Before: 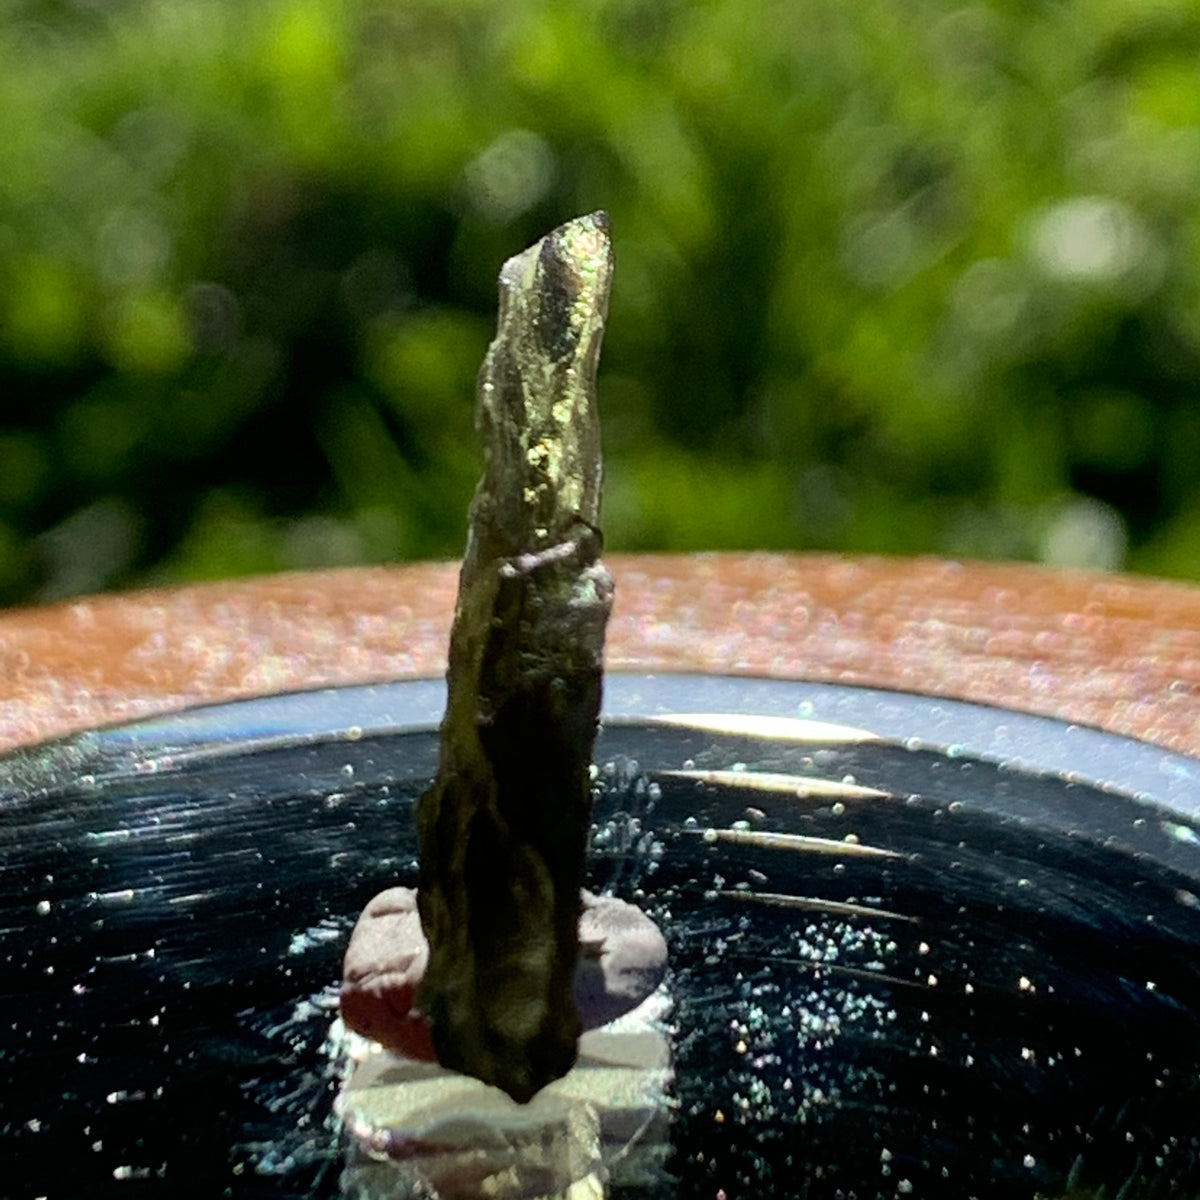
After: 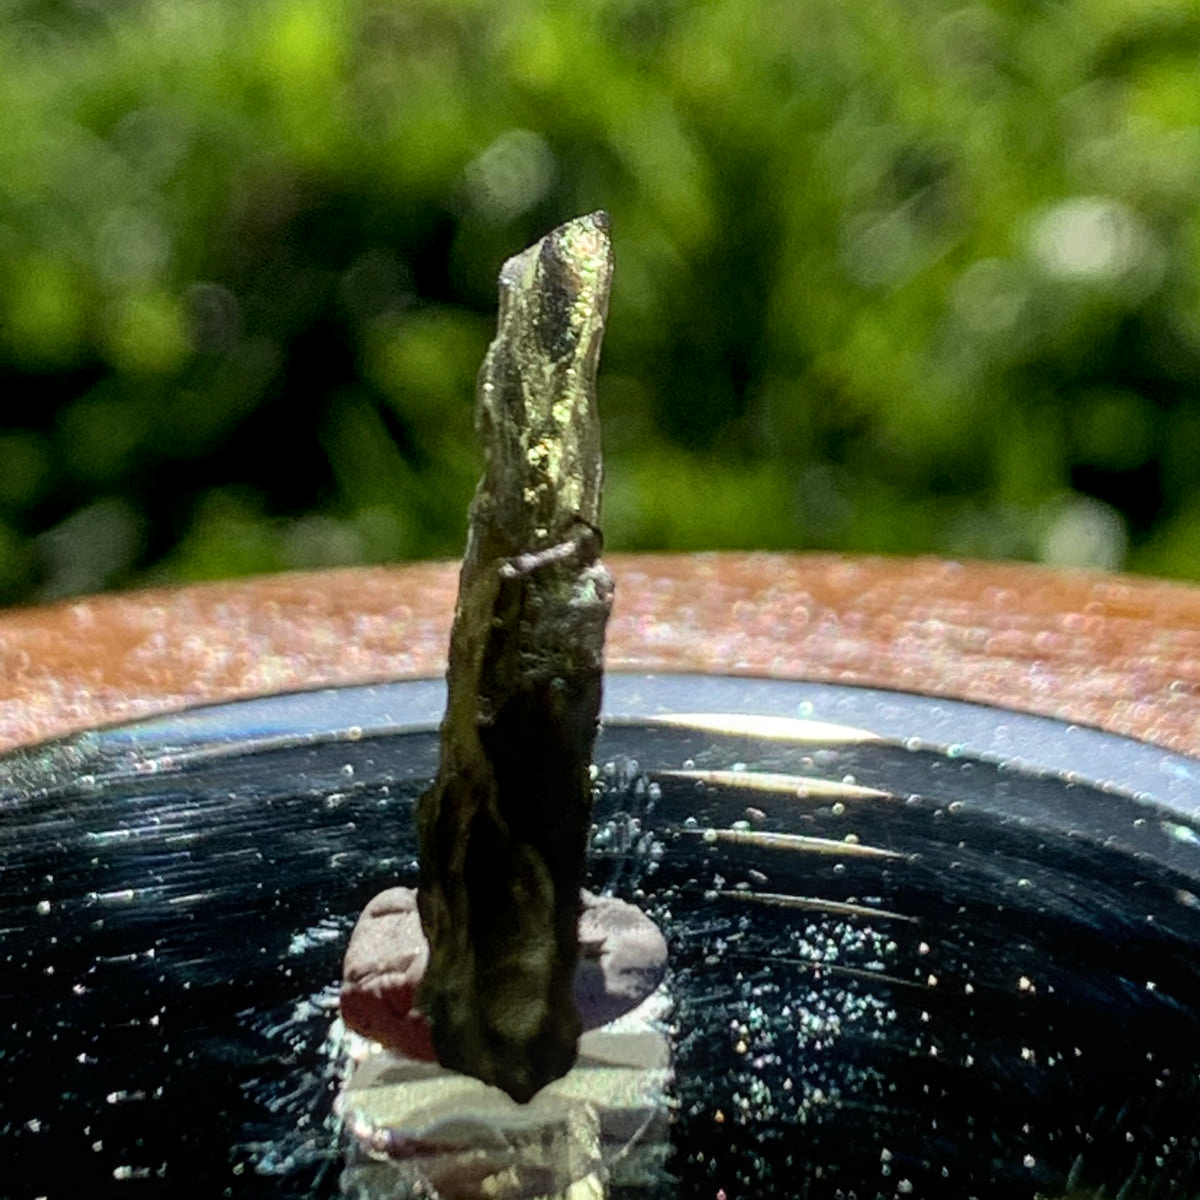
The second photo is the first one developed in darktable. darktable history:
bloom: size 9%, threshold 100%, strength 7%
local contrast: on, module defaults
